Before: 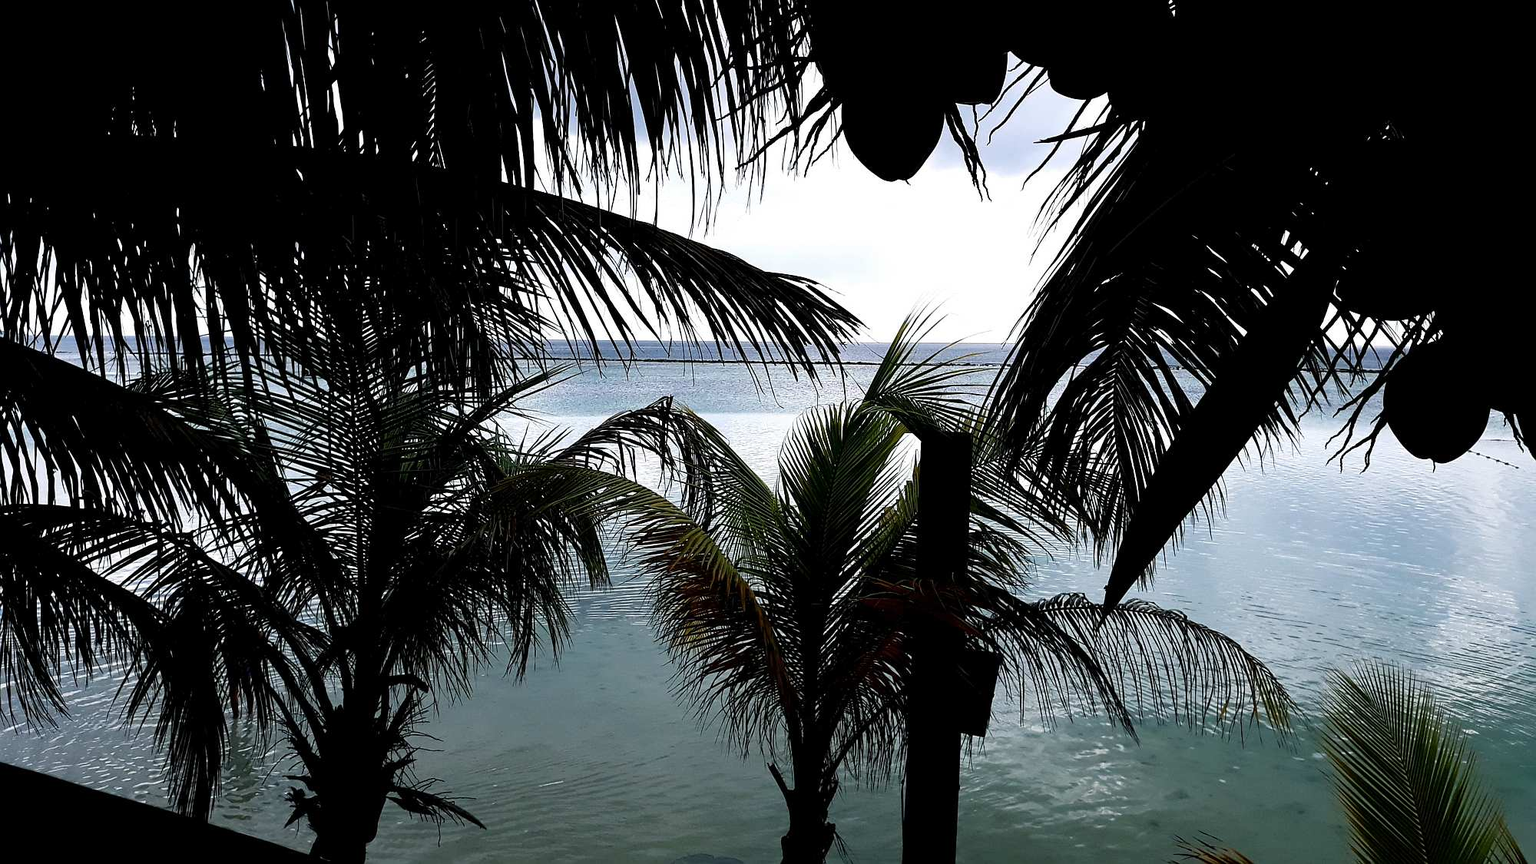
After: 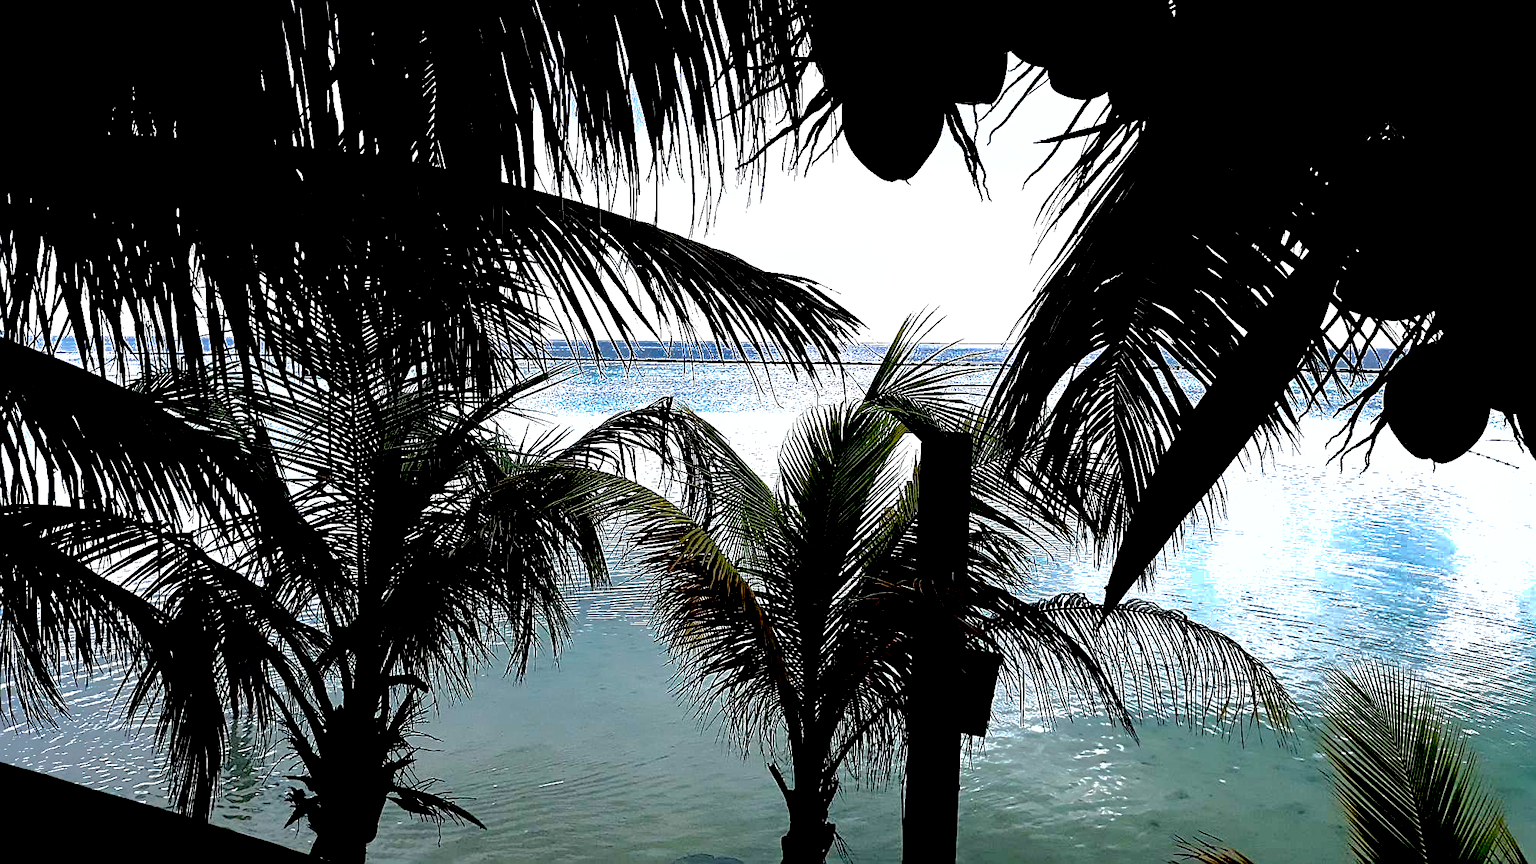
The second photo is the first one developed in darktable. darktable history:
sharpen: on, module defaults
exposure: black level correction 0.011, exposure 1.082 EV, compensate highlight preservation false
shadows and highlights: shadows -19.41, highlights -73.77
